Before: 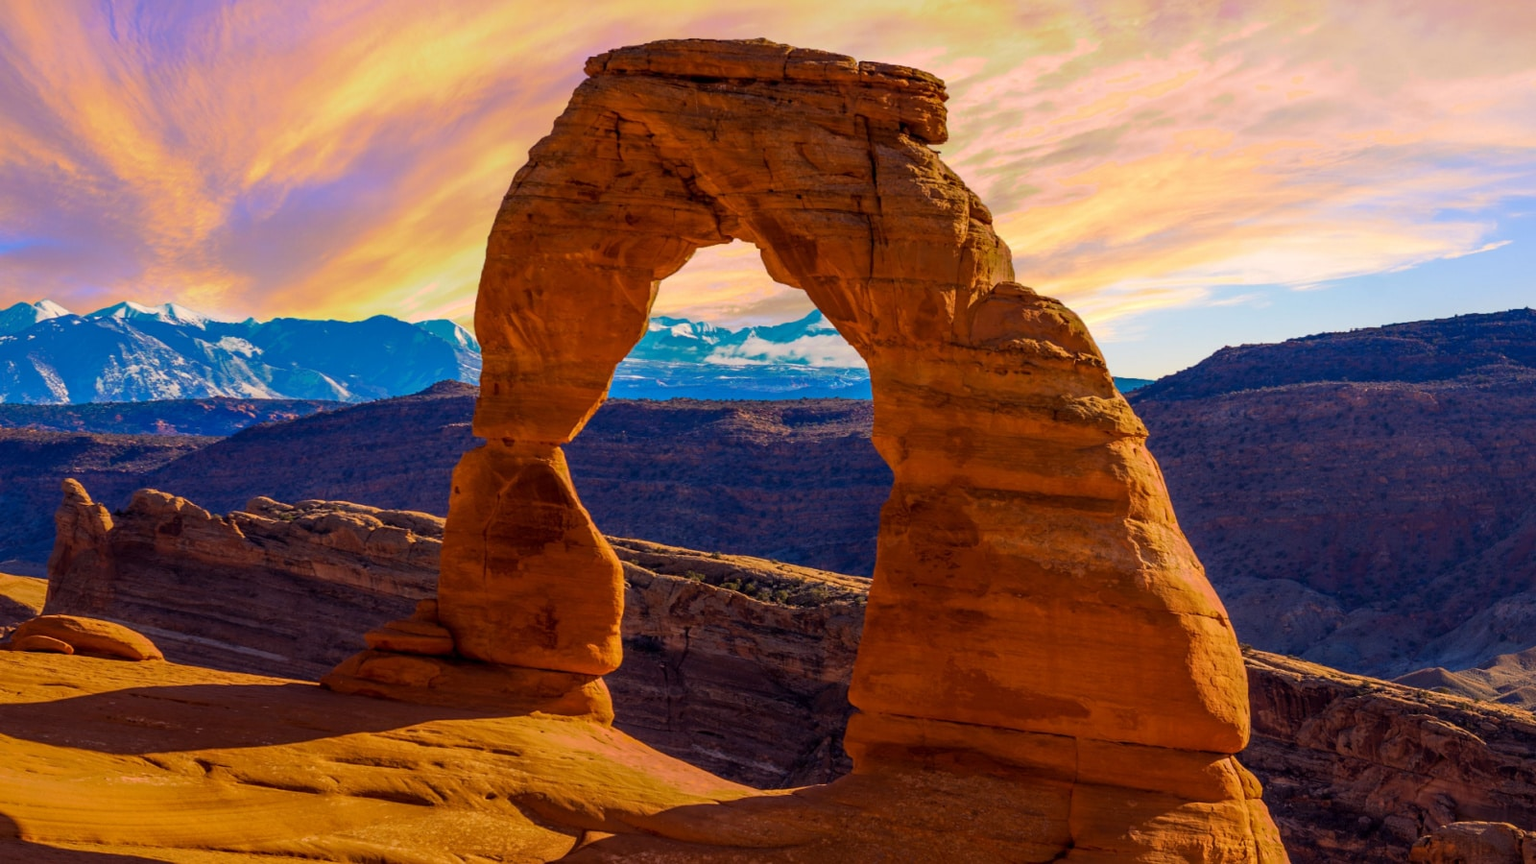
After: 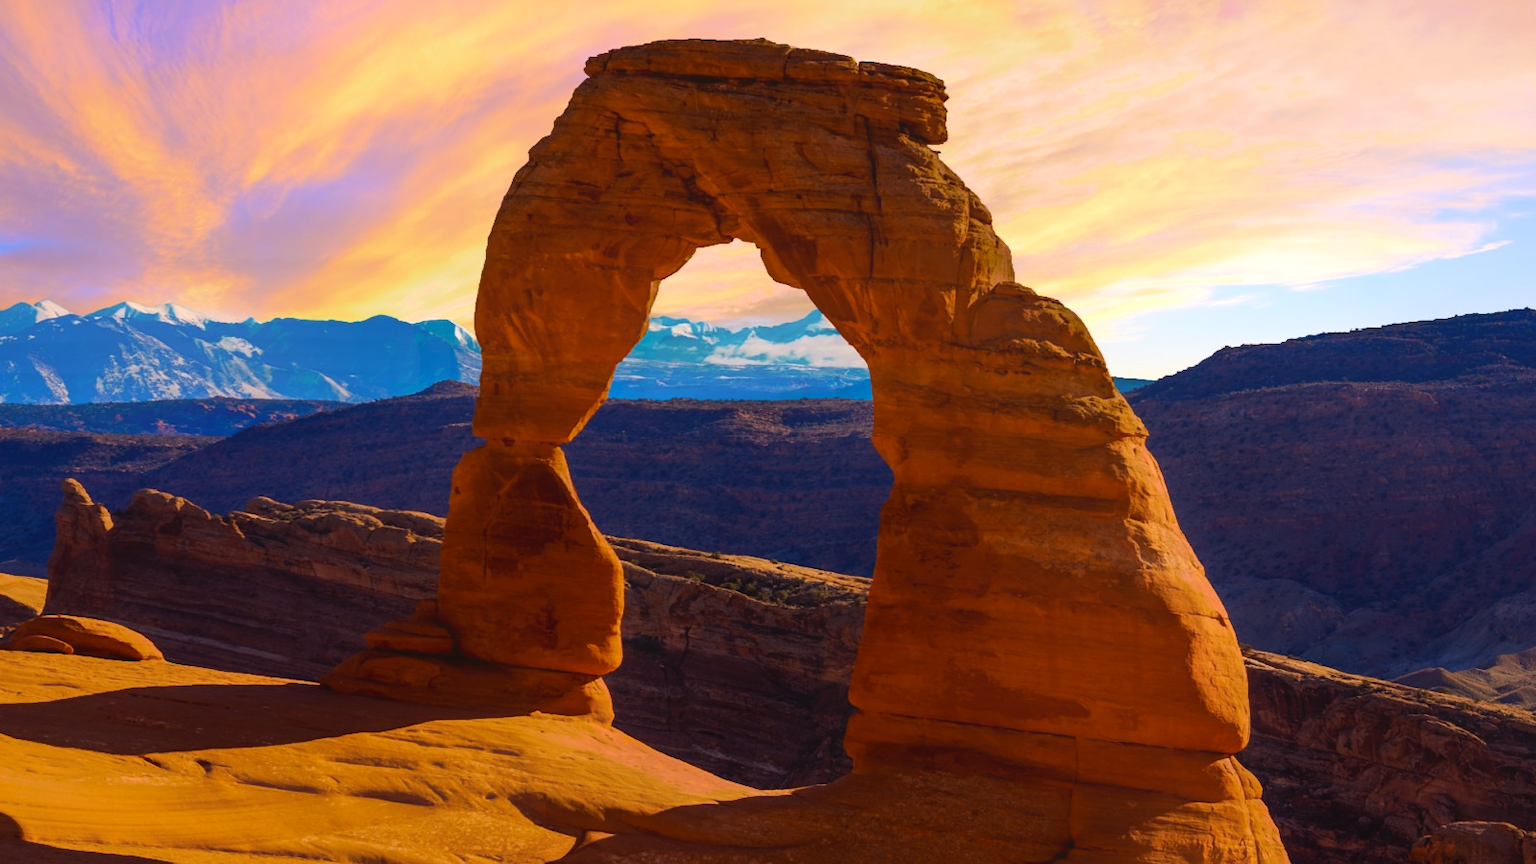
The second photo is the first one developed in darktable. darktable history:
tone equalizer: -8 EV -0.417 EV, -7 EV -0.389 EV, -6 EV -0.333 EV, -5 EV -0.222 EV, -3 EV 0.222 EV, -2 EV 0.333 EV, -1 EV 0.389 EV, +0 EV 0.417 EV, edges refinement/feathering 500, mask exposure compensation -1.57 EV, preserve details no
contrast equalizer: octaves 7, y [[0.6 ×6], [0.55 ×6], [0 ×6], [0 ×6], [0 ×6]], mix -1
